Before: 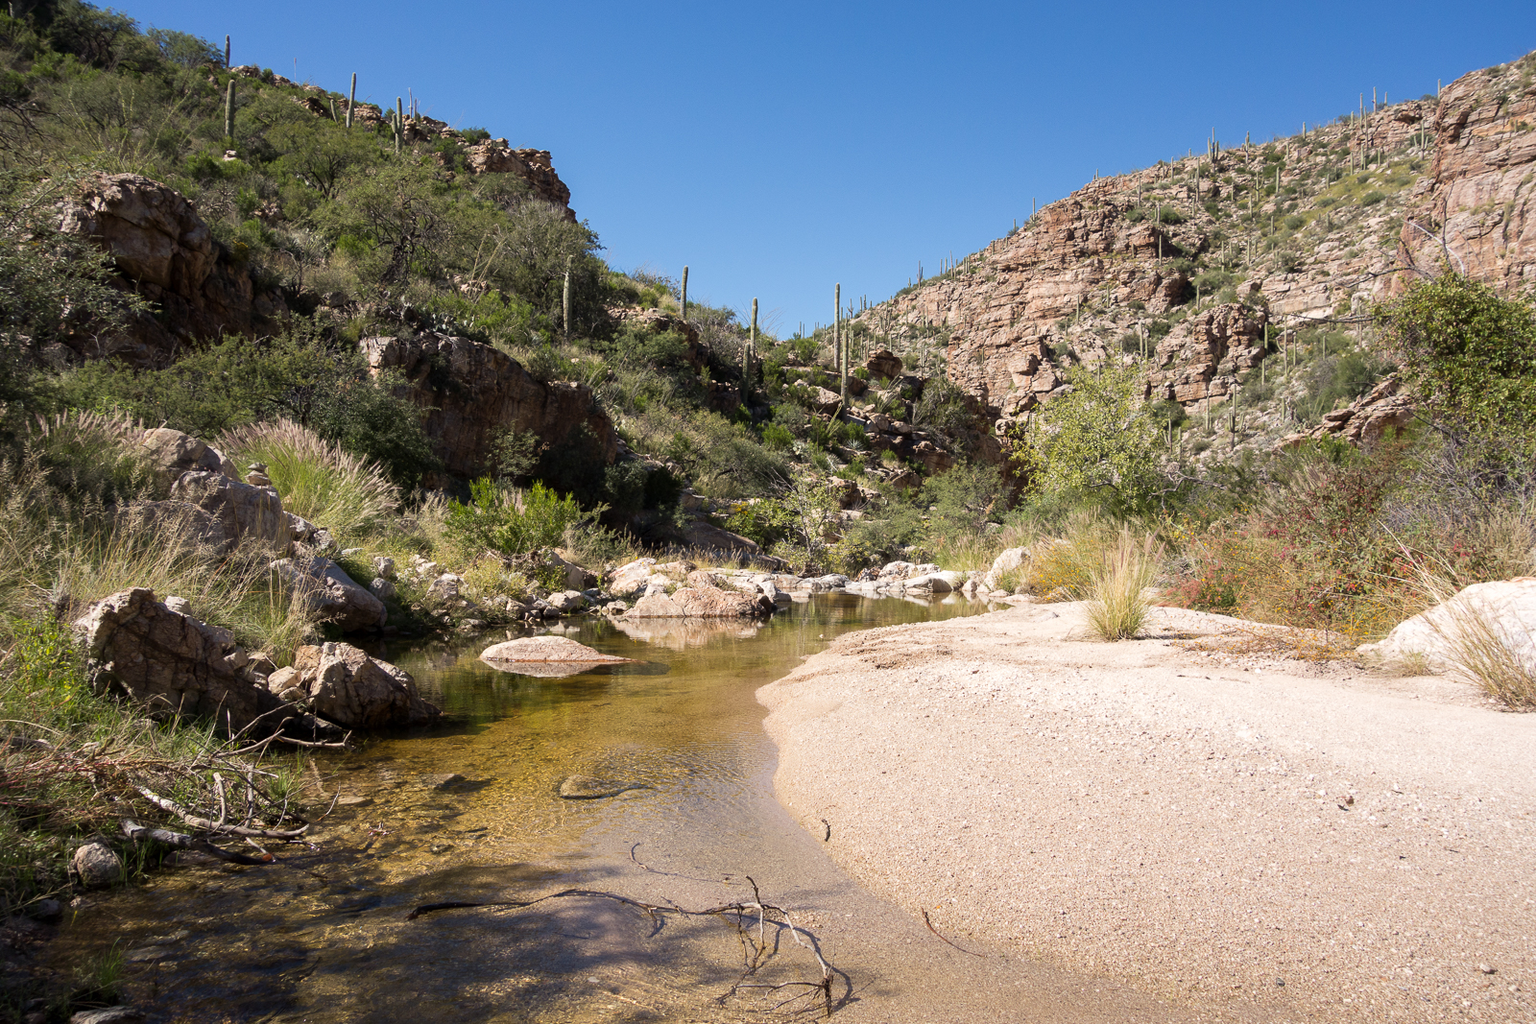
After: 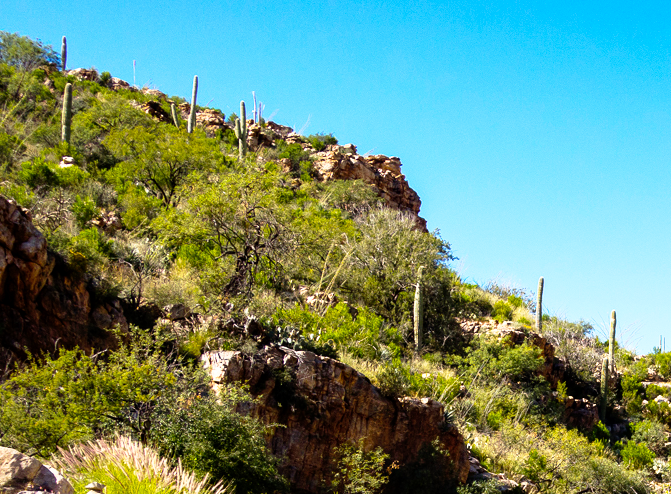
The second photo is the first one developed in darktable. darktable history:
color balance rgb: linear chroma grading › global chroma 15%, perceptual saturation grading › global saturation 30%
white balance: red 1.009, blue 0.985
crop and rotate: left 10.817%, top 0.062%, right 47.194%, bottom 53.626%
local contrast: highlights 100%, shadows 100%, detail 120%, midtone range 0.2
base curve: curves: ch0 [(0, 0) (0.012, 0.01) (0.073, 0.168) (0.31, 0.711) (0.645, 0.957) (1, 1)], preserve colors none
